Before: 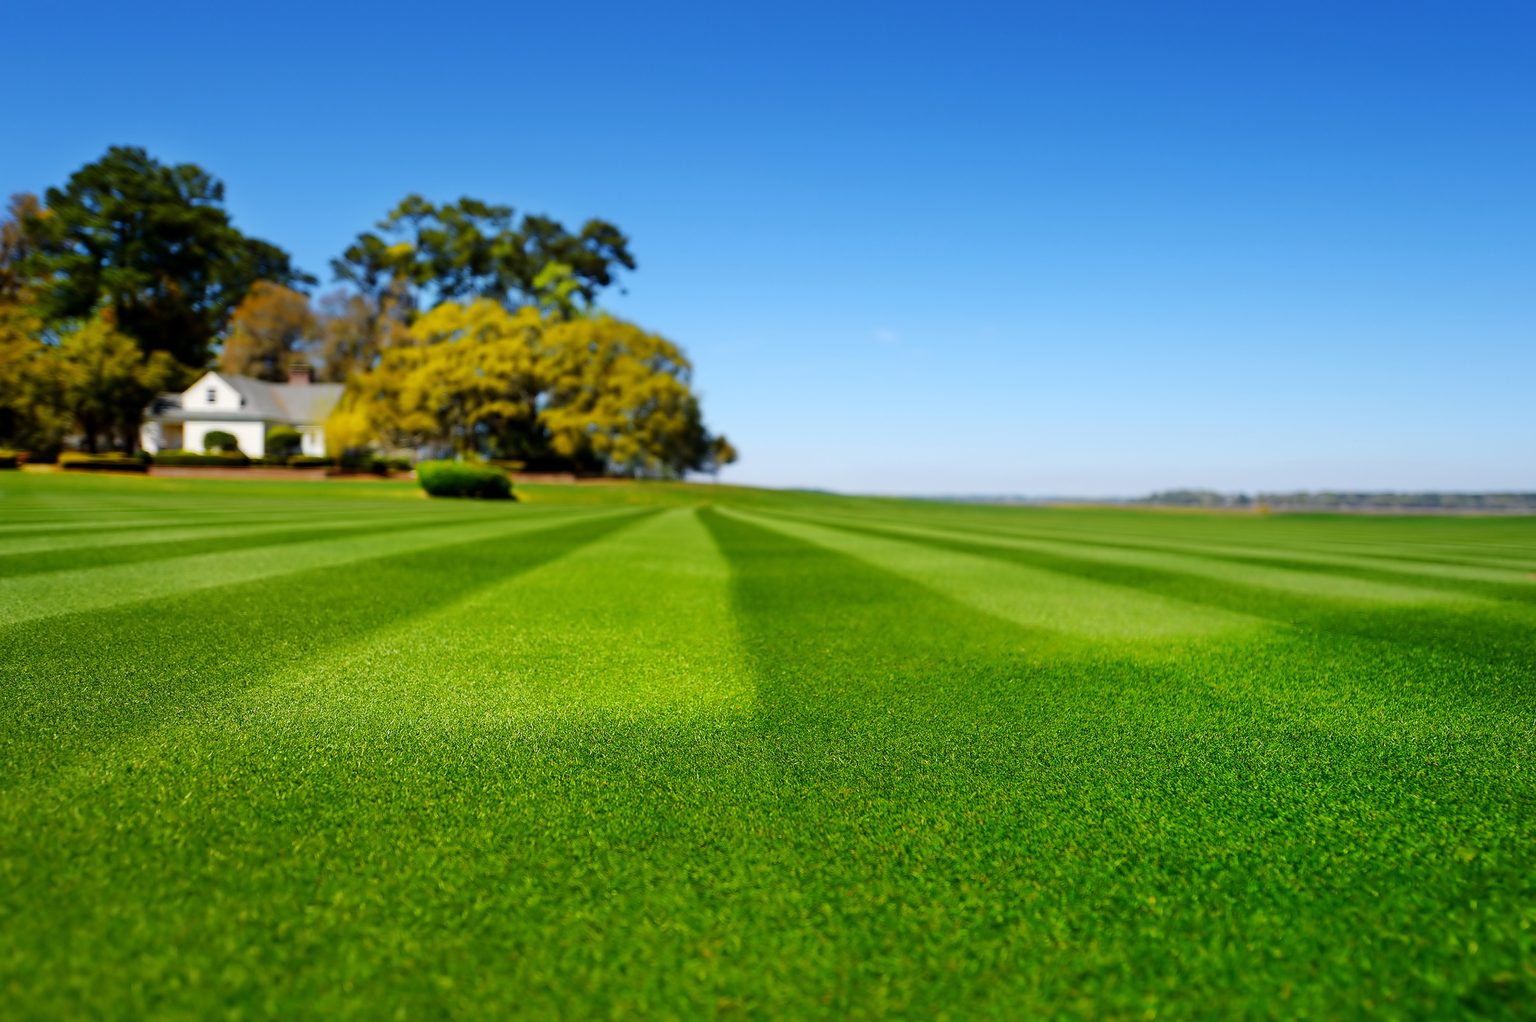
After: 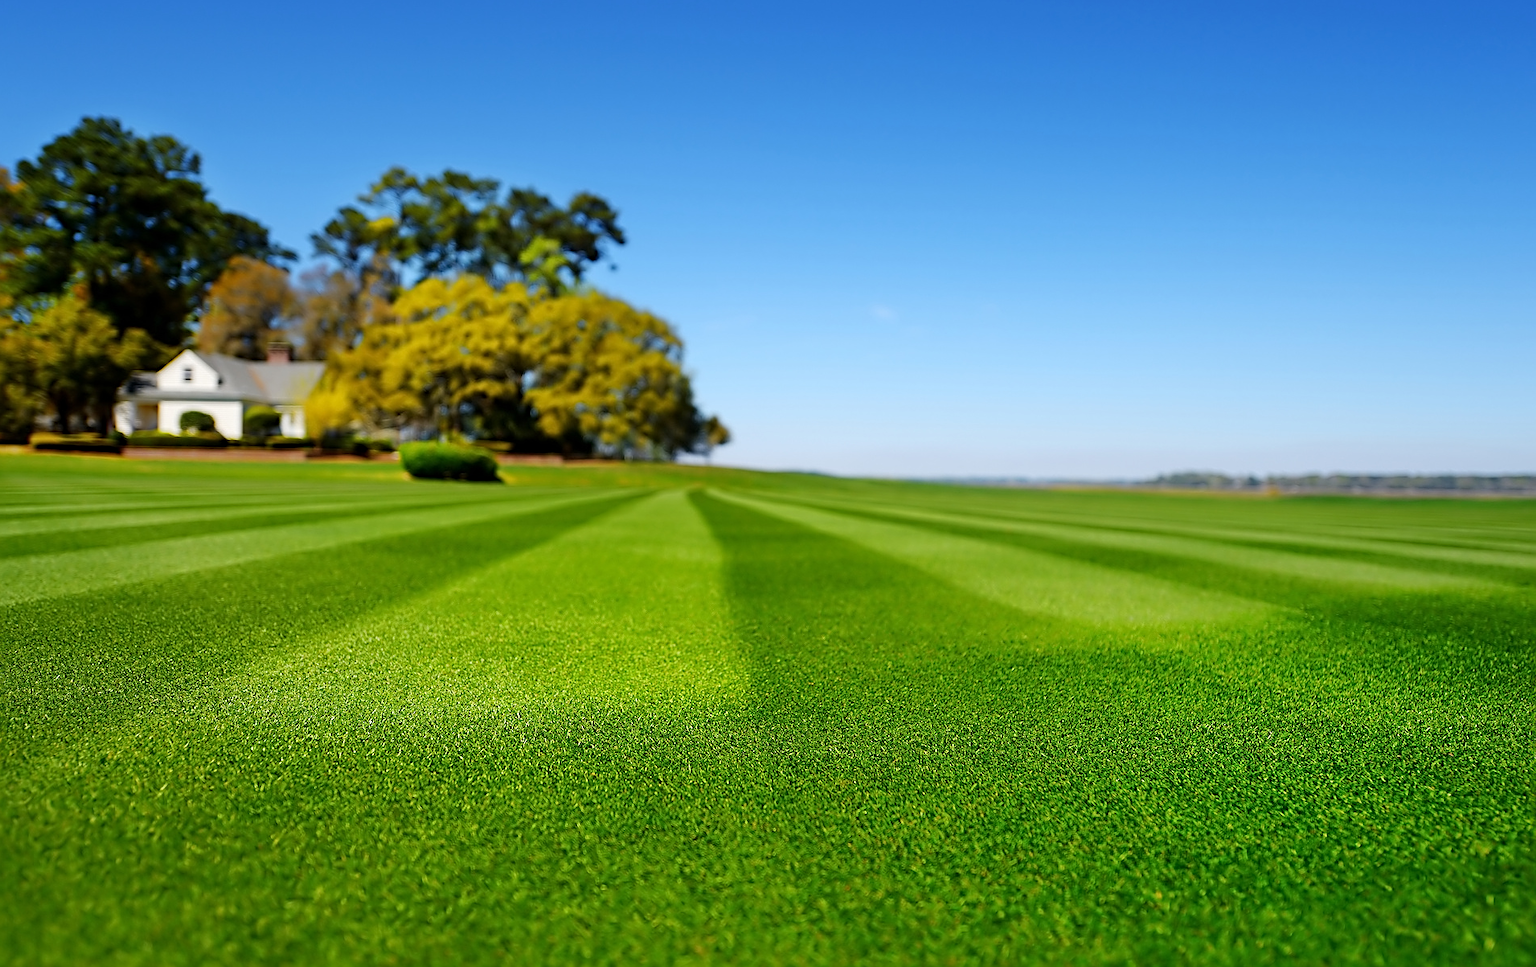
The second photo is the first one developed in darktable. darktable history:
crop: left 1.964%, top 3.251%, right 1.122%, bottom 4.933%
sharpen: radius 2.531, amount 0.628
